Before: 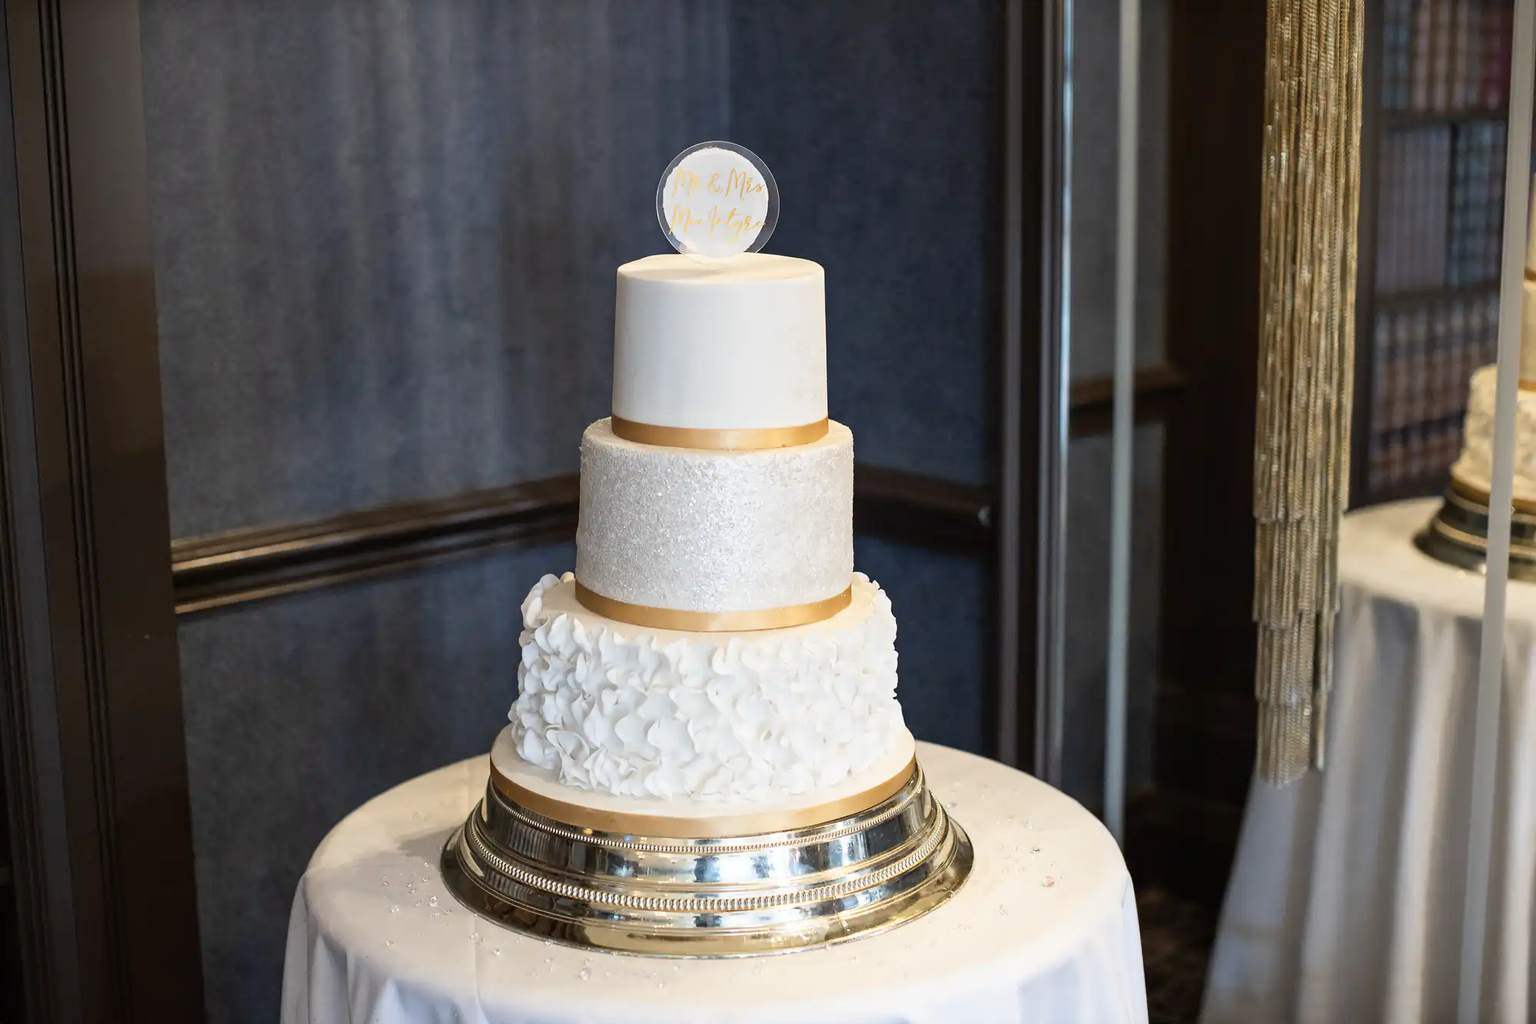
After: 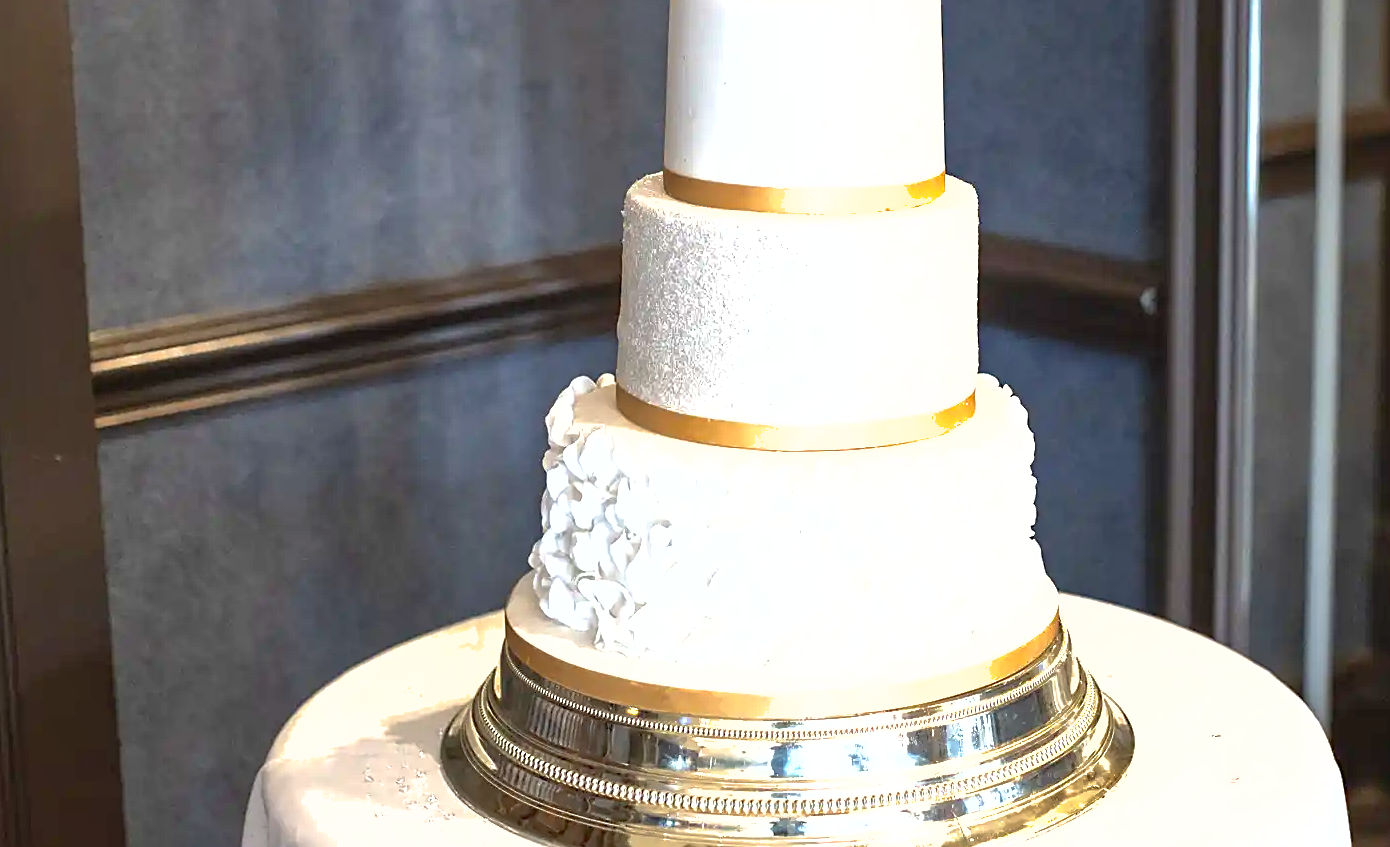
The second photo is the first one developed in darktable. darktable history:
crop: left 6.659%, top 27.895%, right 23.8%, bottom 8.556%
shadows and highlights: on, module defaults
sharpen: on, module defaults
exposure: black level correction 0, exposure 1.096 EV, compensate highlight preservation false
